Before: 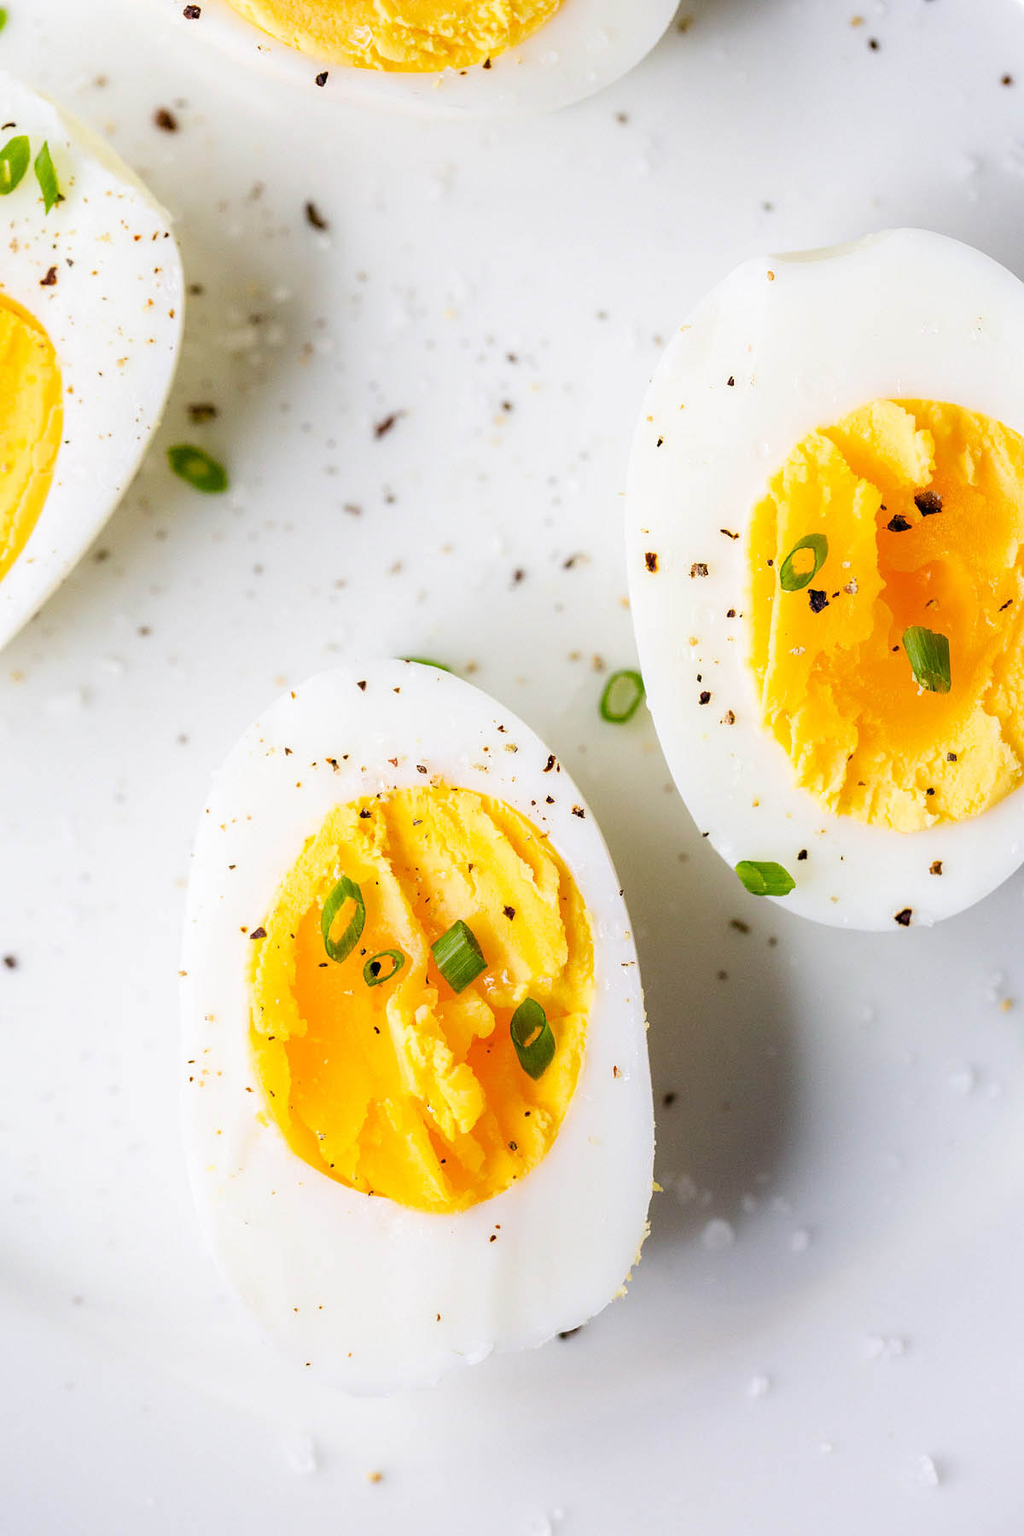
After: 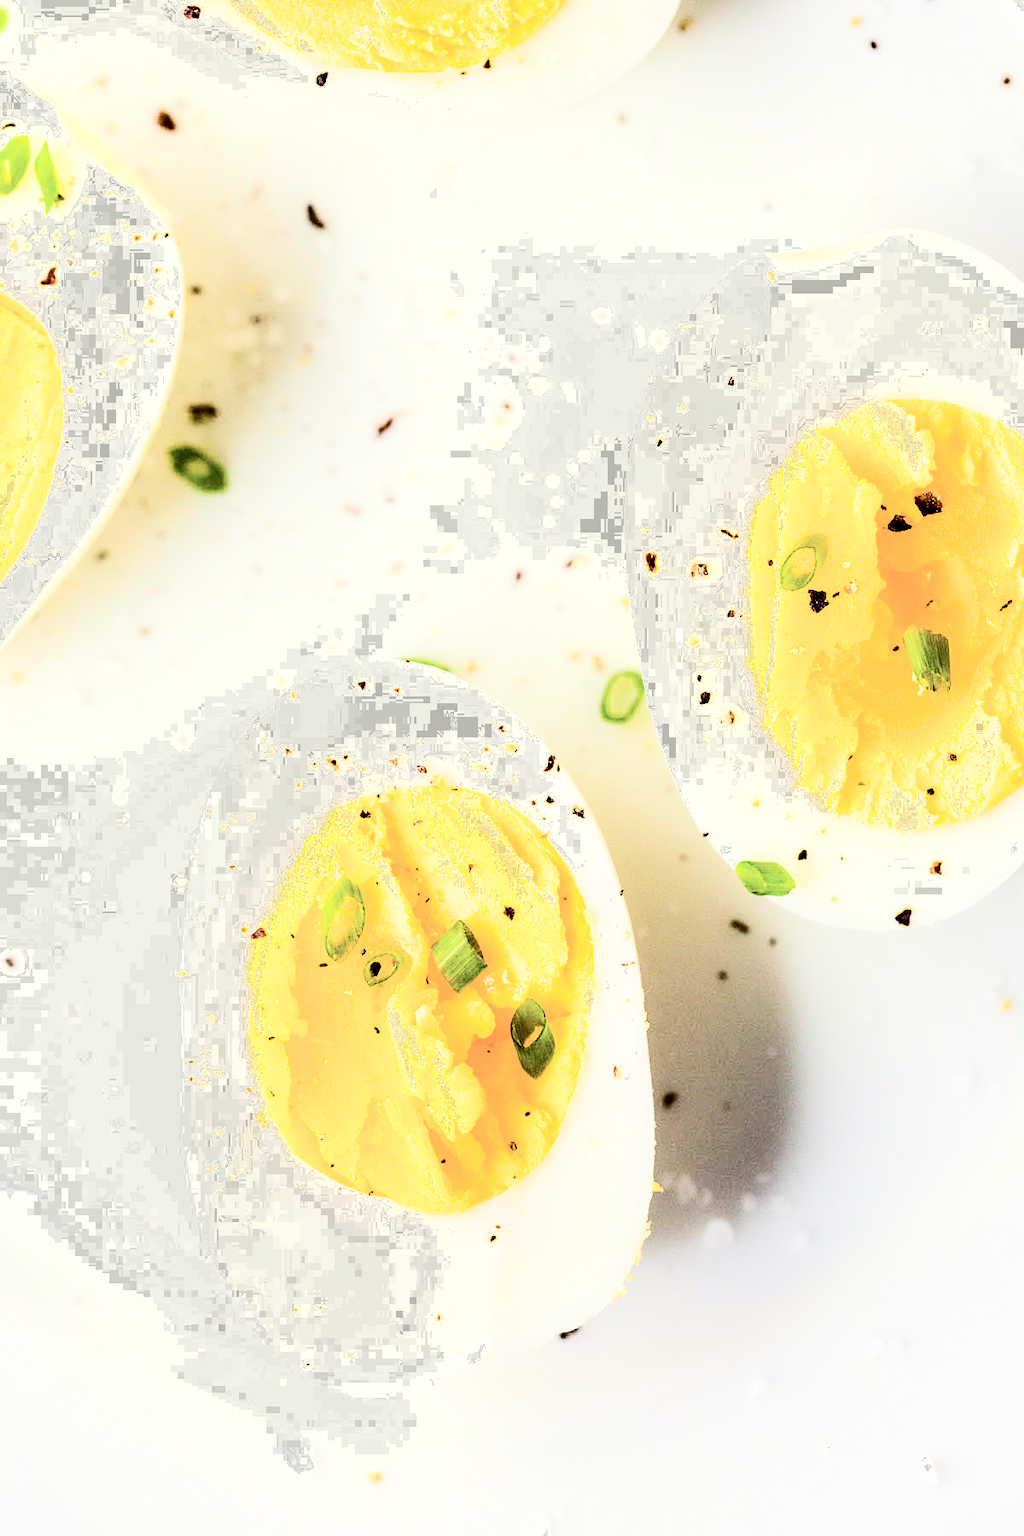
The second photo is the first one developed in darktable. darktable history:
tone curve: curves: ch0 [(0, 0) (0.16, 0.055) (0.506, 0.762) (1, 1.024)], color space Lab, independent channels, preserve colors none
color balance rgb: highlights gain › luminance 6.244%, highlights gain › chroma 2.613%, highlights gain › hue 90.84°, perceptual saturation grading › global saturation 20%, perceptual saturation grading › highlights -25.403%, perceptual saturation grading › shadows 24.654%, perceptual brilliance grading › highlights 9.753%, perceptual brilliance grading › mid-tones 4.568%, global vibrance 5.058%, contrast 3.633%
filmic rgb: black relative exposure -15.14 EV, white relative exposure 3 EV, target black luminance 0%, hardness 9.25, latitude 98.77%, contrast 0.913, shadows ↔ highlights balance 0.736%, color science v6 (2022)
